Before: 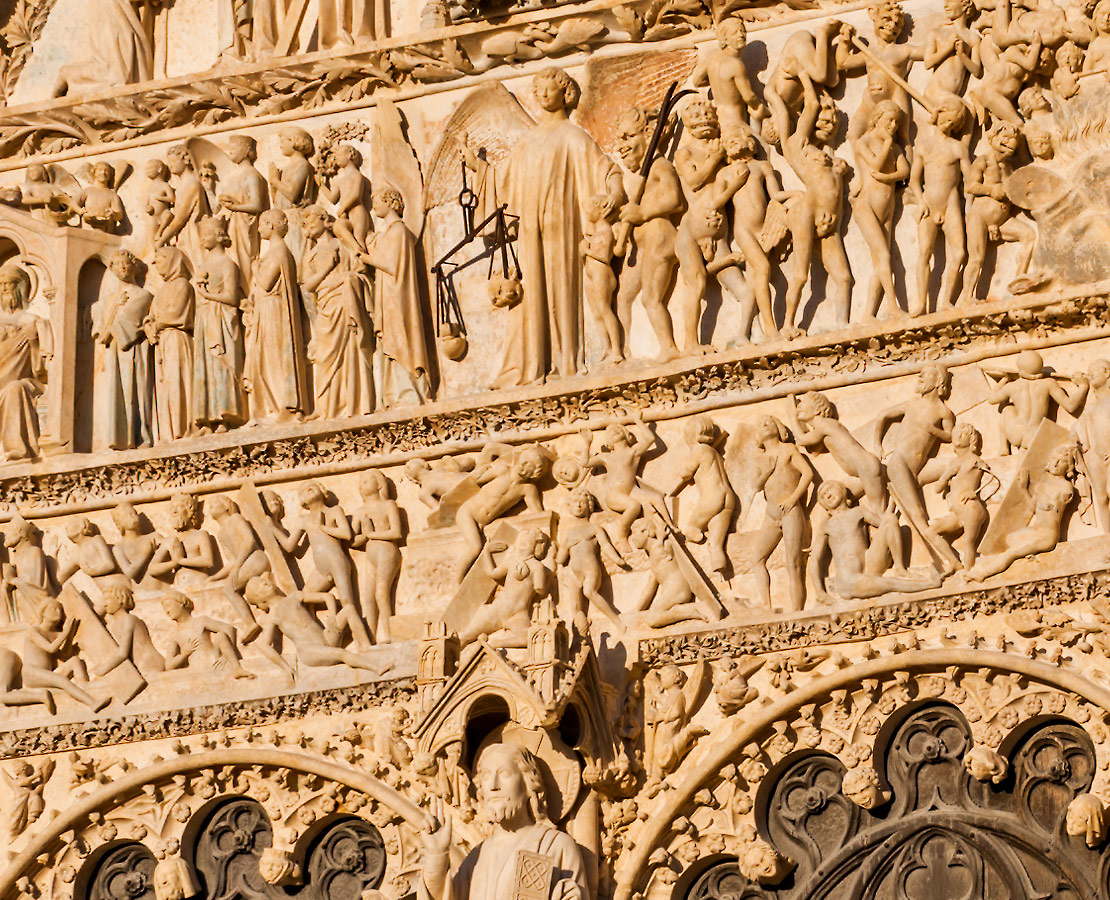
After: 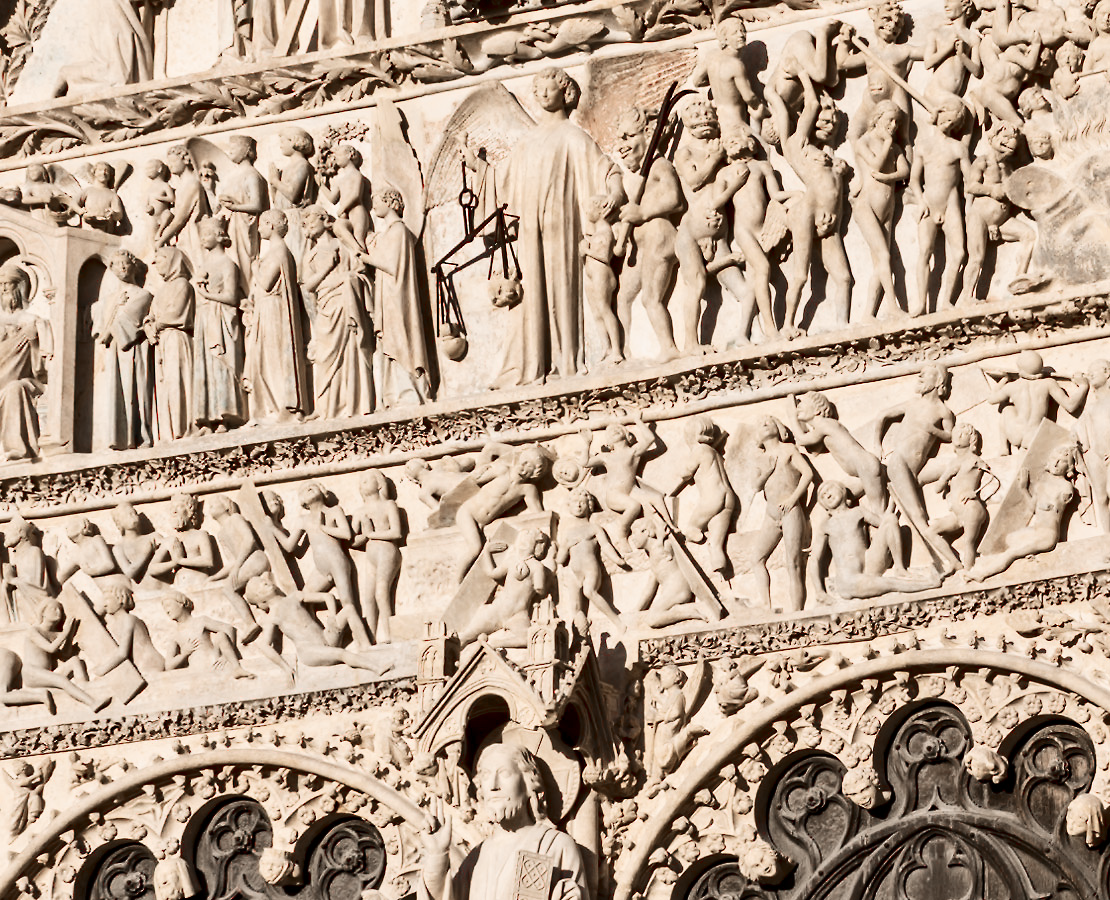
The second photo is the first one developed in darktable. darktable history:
color zones: curves: ch1 [(0, 0.831) (0.08, 0.771) (0.157, 0.268) (0.241, 0.207) (0.562, -0.005) (0.714, -0.013) (0.876, 0.01) (1, 0.831)]
contrast brightness saturation: contrast 0.272
